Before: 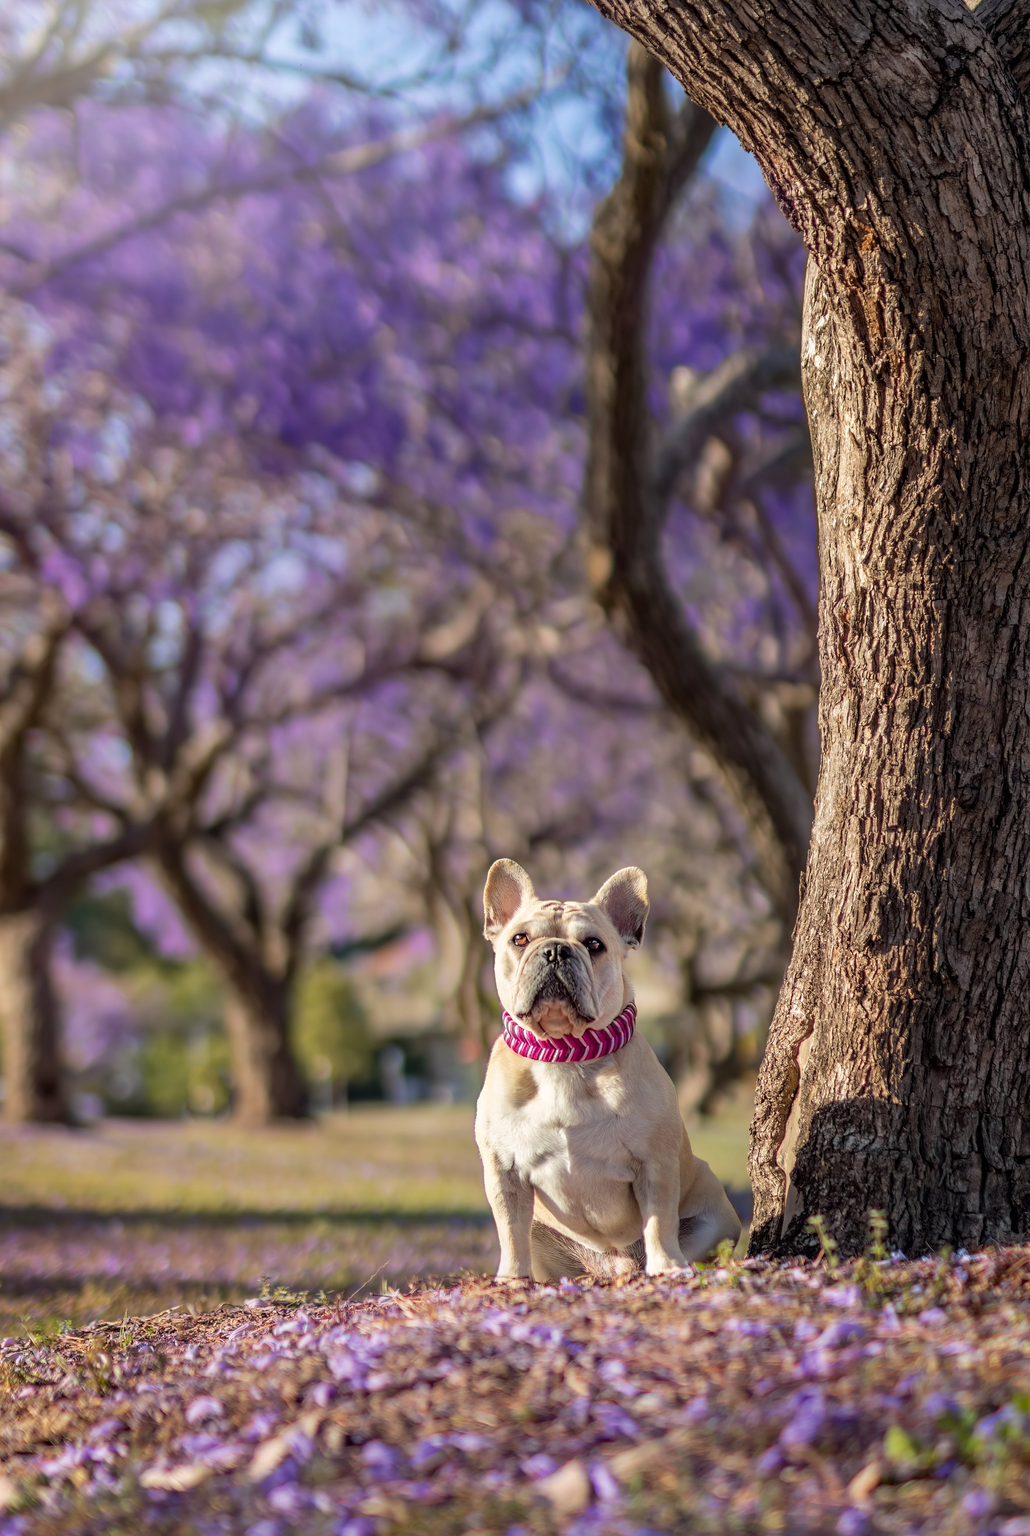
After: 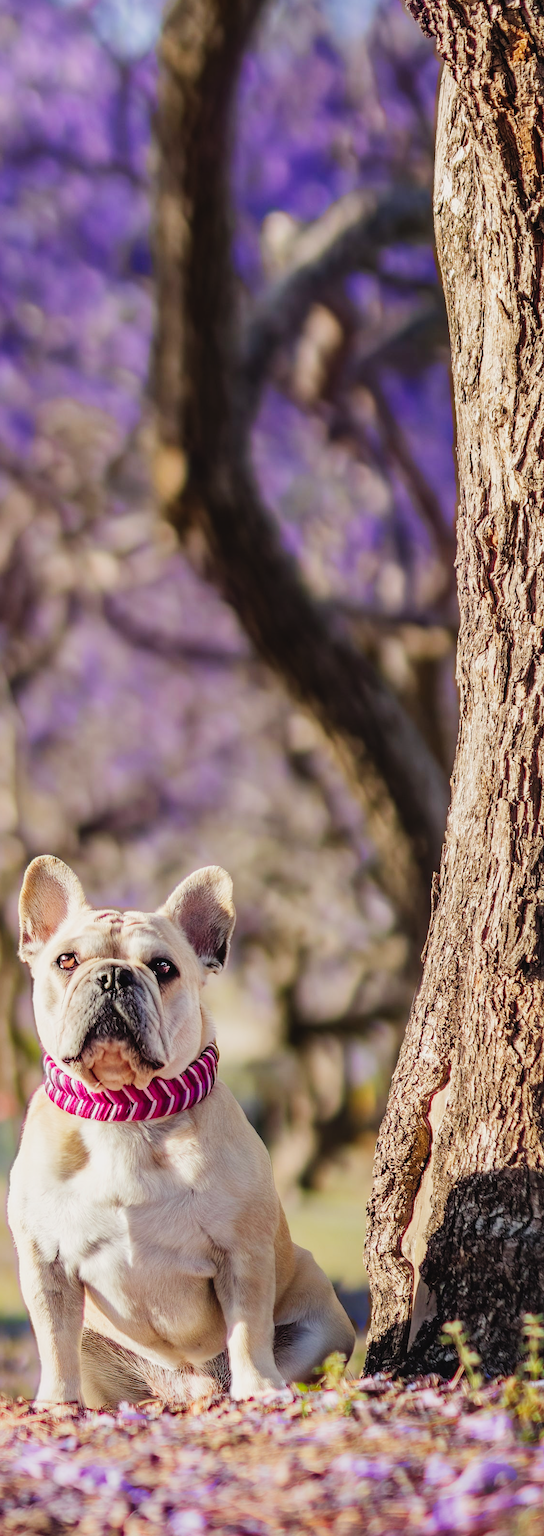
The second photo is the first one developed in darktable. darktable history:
crop: left 45.592%, top 13.285%, right 13.92%, bottom 10.143%
tone curve: curves: ch0 [(0, 0.03) (0.113, 0.087) (0.207, 0.184) (0.515, 0.612) (0.712, 0.793) (1, 0.946)]; ch1 [(0, 0) (0.172, 0.123) (0.317, 0.279) (0.414, 0.382) (0.476, 0.479) (0.505, 0.498) (0.534, 0.534) (0.621, 0.65) (0.709, 0.764) (1, 1)]; ch2 [(0, 0) (0.411, 0.424) (0.505, 0.505) (0.521, 0.524) (0.537, 0.57) (0.65, 0.699) (1, 1)], preserve colors none
